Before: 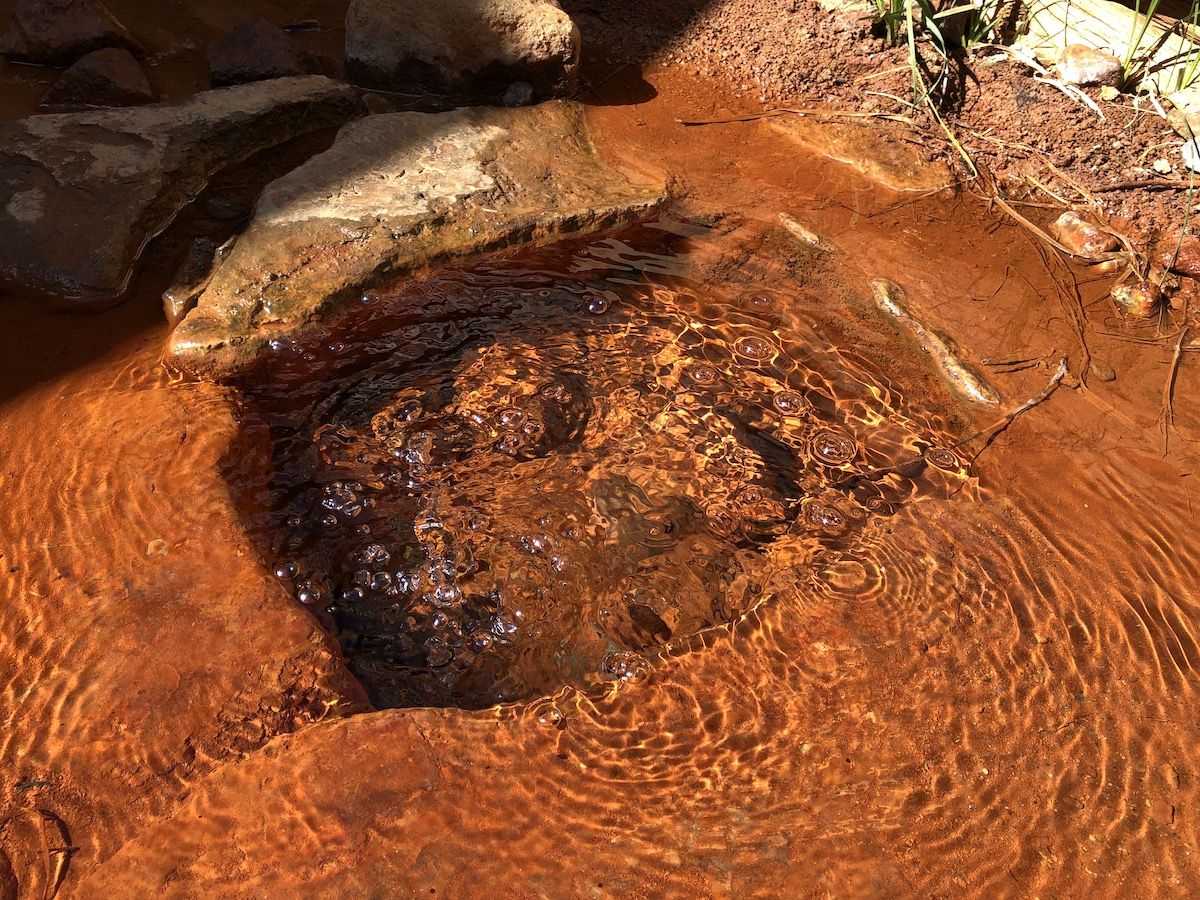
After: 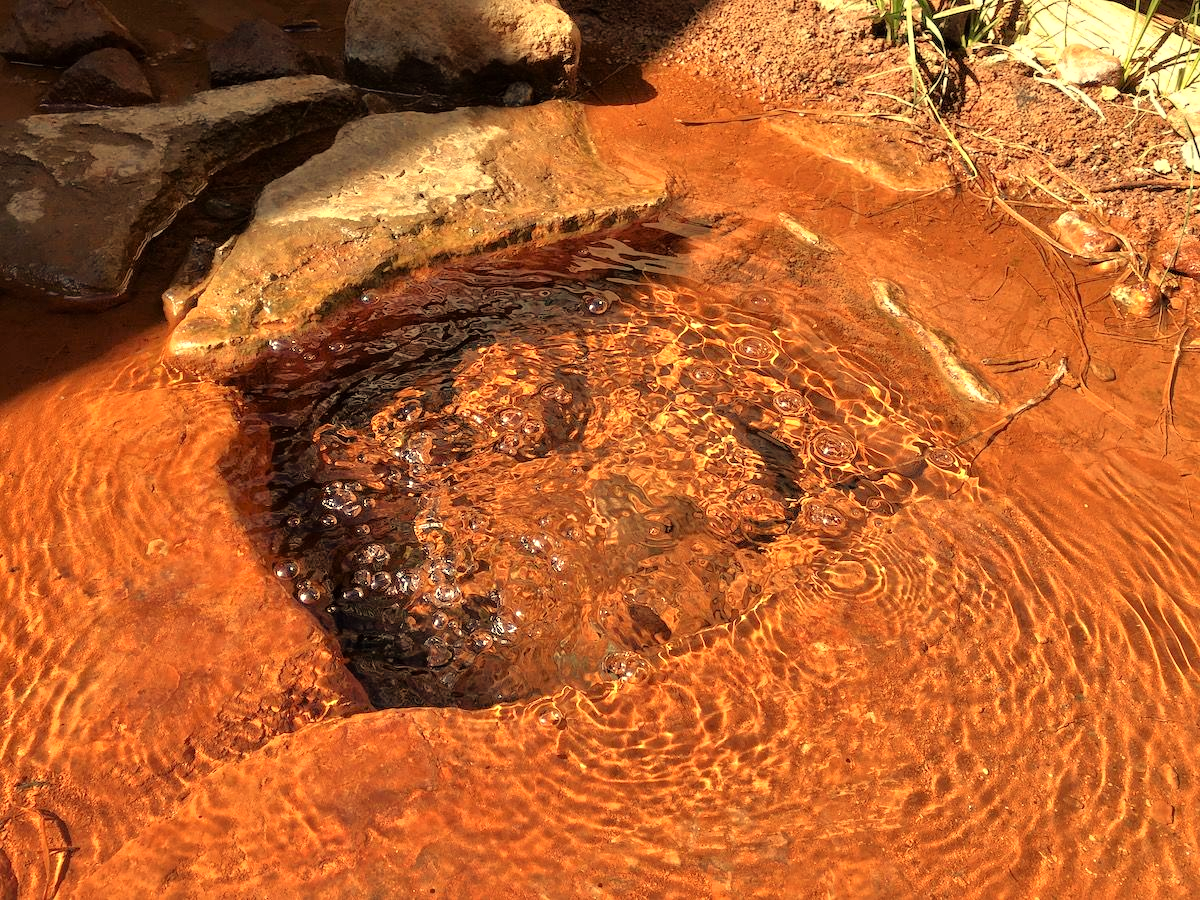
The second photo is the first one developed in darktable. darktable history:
white balance: red 1.08, blue 0.791
tone equalizer: -7 EV 0.15 EV, -6 EV 0.6 EV, -5 EV 1.15 EV, -4 EV 1.33 EV, -3 EV 1.15 EV, -2 EV 0.6 EV, -1 EV 0.15 EV, mask exposure compensation -0.5 EV
